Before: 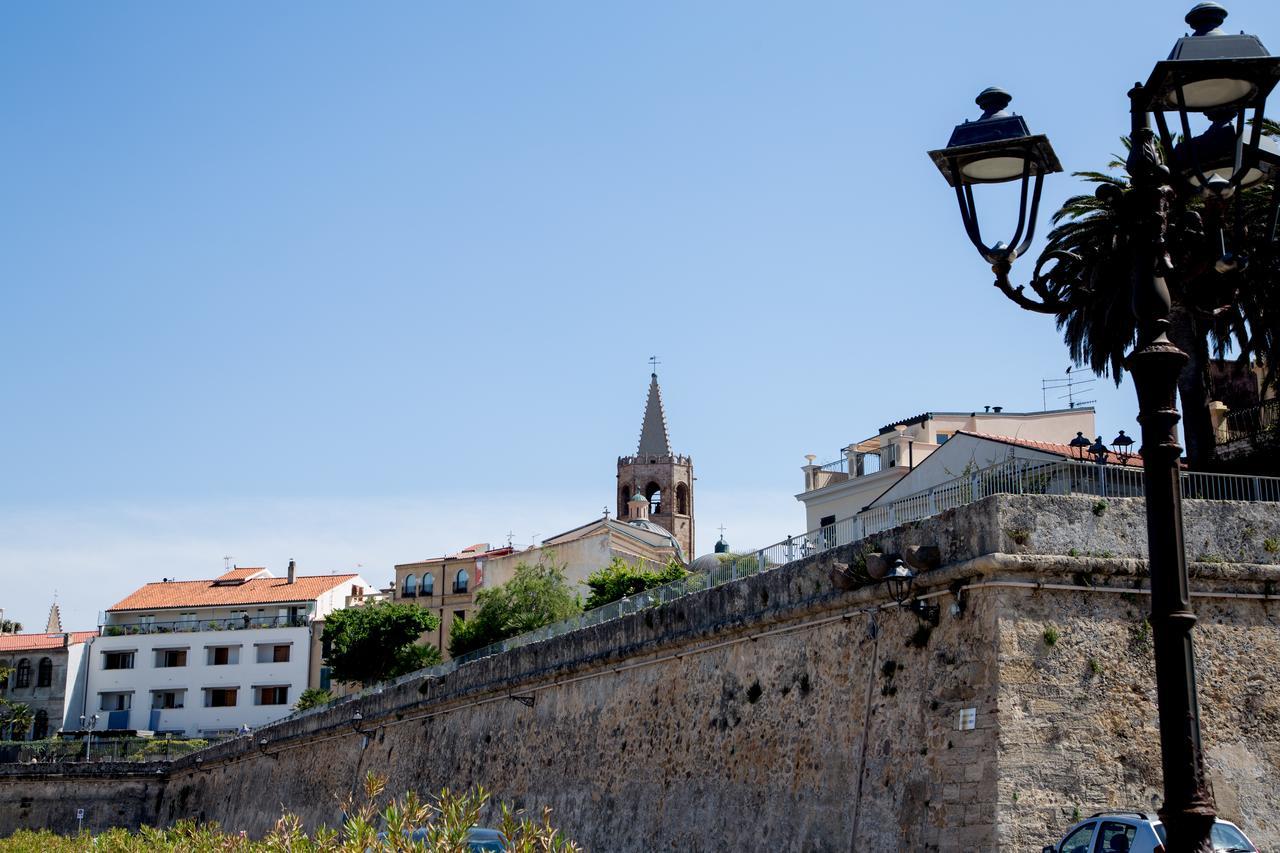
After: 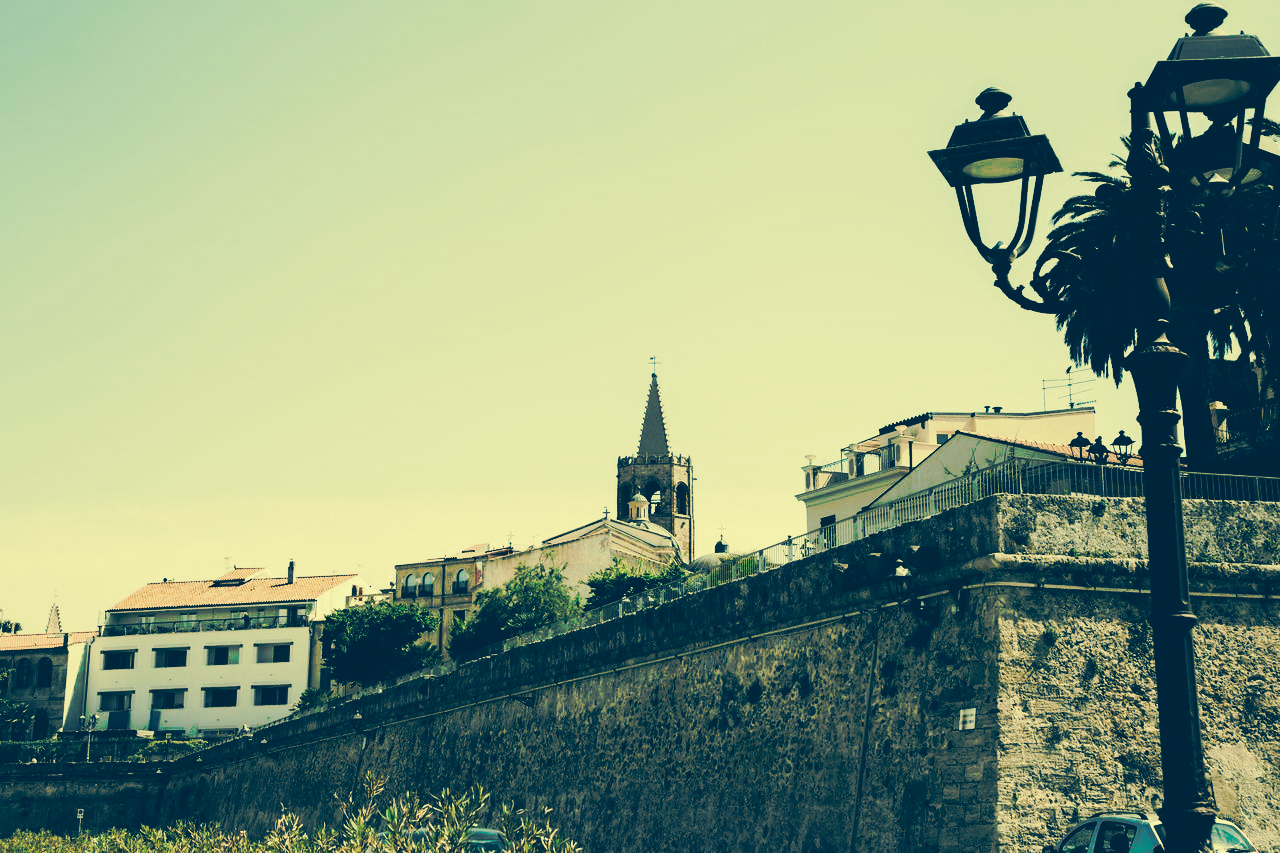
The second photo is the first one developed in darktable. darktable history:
tone curve: curves: ch0 [(0, 0) (0.003, 0.003) (0.011, 0.01) (0.025, 0.024) (0.044, 0.042) (0.069, 0.065) (0.1, 0.094) (0.136, 0.128) (0.177, 0.167) (0.224, 0.212) (0.277, 0.262) (0.335, 0.317) (0.399, 0.377) (0.468, 0.442) (0.543, 0.607) (0.623, 0.676) (0.709, 0.75) (0.801, 0.829) (0.898, 0.912) (1, 1)], preserve colors none
color look up table: target L [94.52, 93.94, 91.88, 91.57, 86.61, 80.07, 74.92, 65.11, 69.71, 43.01, 31, 18.77, 200, 88.6, 85.42, 82.54, 76.44, 81.97, 66.01, 67.62, 60.18, 49.74, 19.69, 15.74, 92.75, 90.59, 84.65, 92.19, 88.93, 81.53, 80.31, 61.29, 61.32, 58.16, 75.73, 80.18, 31.45, 31.14, 21.23, 38.16, 25.63, 16.83, 16.39, 88.58, 86.85, 54.92, 54.76, 24.52, 15.38], target a [-8.529, -8.209, -13.36, -16.54, -22.17, -19.62, -19.58, -53.3, -42.72, -37.84, -18.32, -11.8, 0, 1.435, -3.908, 11.8, 3.535, 17.23, 21.58, 36.11, 0.497, 10.54, -4.237, -7.286, -5.298, -5.355, -3.353, -4.569, 1.595, 5.45, -5.964, 45.46, 44.96, -0.575, 10.73, 1.798, 22.41, -12.51, -10.39, 20.39, -0.591, -6.128, -5.85, -11.72, -20.35, -42.66, -36.96, -14.76, -6.483], target b [37.71, 42.86, 47.25, 42.36, 36.58, 46.36, 32.26, 39.58, 31.83, 15.5, -3.629, -13.55, 0, 40.61, 55.53, 52.82, 39.77, 37.98, 31.94, 46.9, 20.38, 31.7, -12.02, -17.56, 37.93, 34, 35.13, 36.19, 34.51, 31.22, 17.57, 20.28, 11.65, 2.142, 20.14, 17.62, -5.264, -23.65, -15.12, -31.26, -36.12, -19.97, -20.66, 33.56, 27.87, 12.98, -2.5, -14.06, -18.82], num patches 49
